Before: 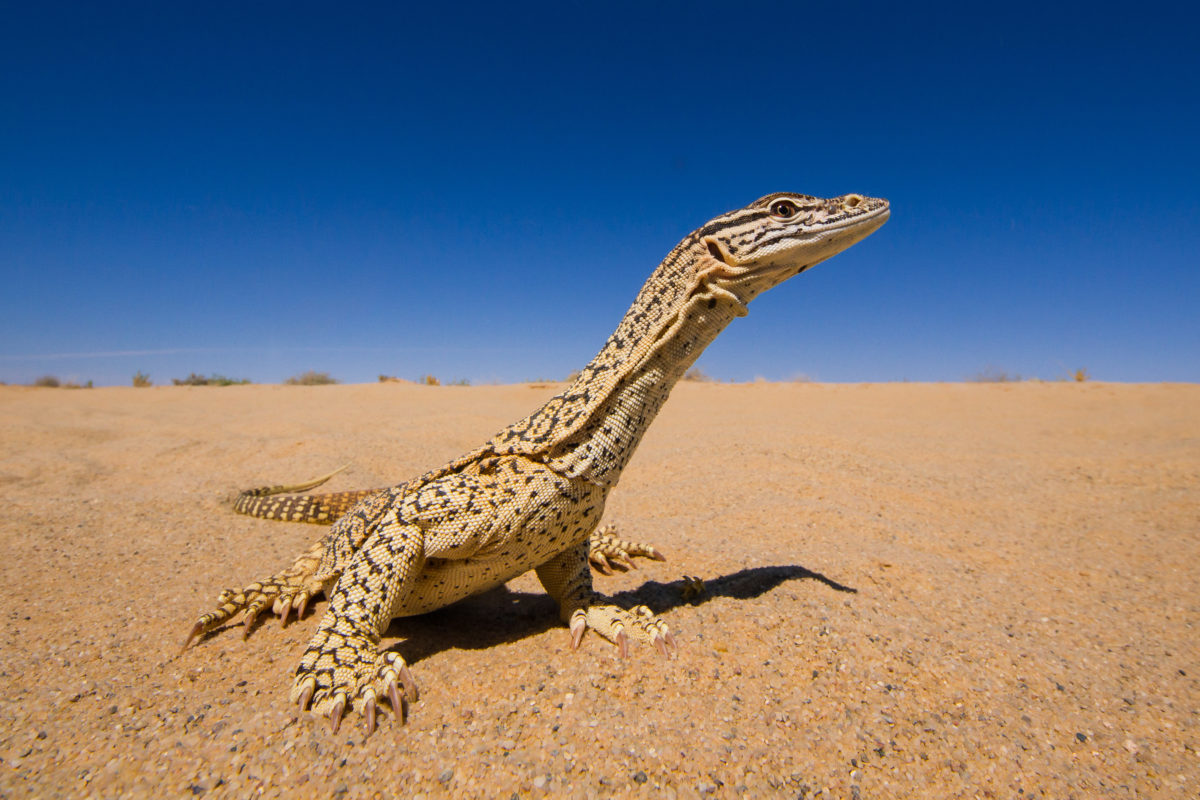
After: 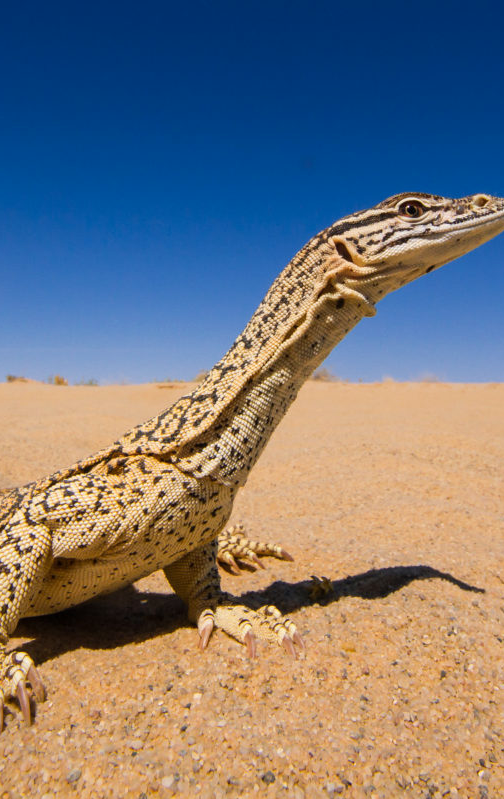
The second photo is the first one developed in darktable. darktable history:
levels: mode automatic, levels [0.072, 0.414, 0.976]
crop: left 31.068%, right 26.891%
